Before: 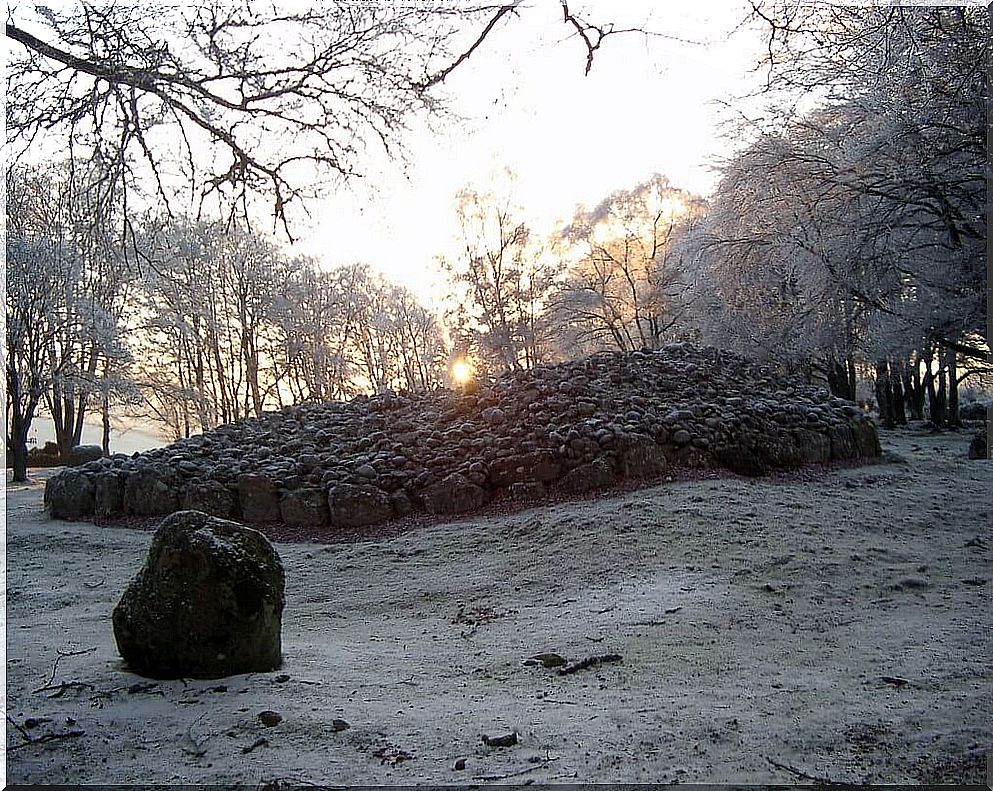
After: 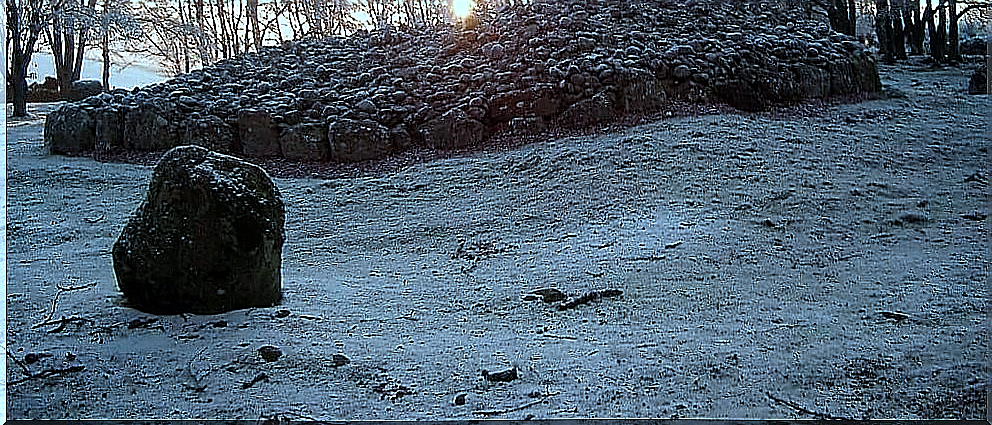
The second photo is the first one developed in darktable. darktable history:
color balance rgb: perceptual saturation grading › global saturation 3.7%, global vibrance 5.56%, contrast 3.24%
sharpen: radius 1.4, amount 1.25, threshold 0.7
crop and rotate: top 46.237%
color correction: highlights a* -9.35, highlights b* -23.15
